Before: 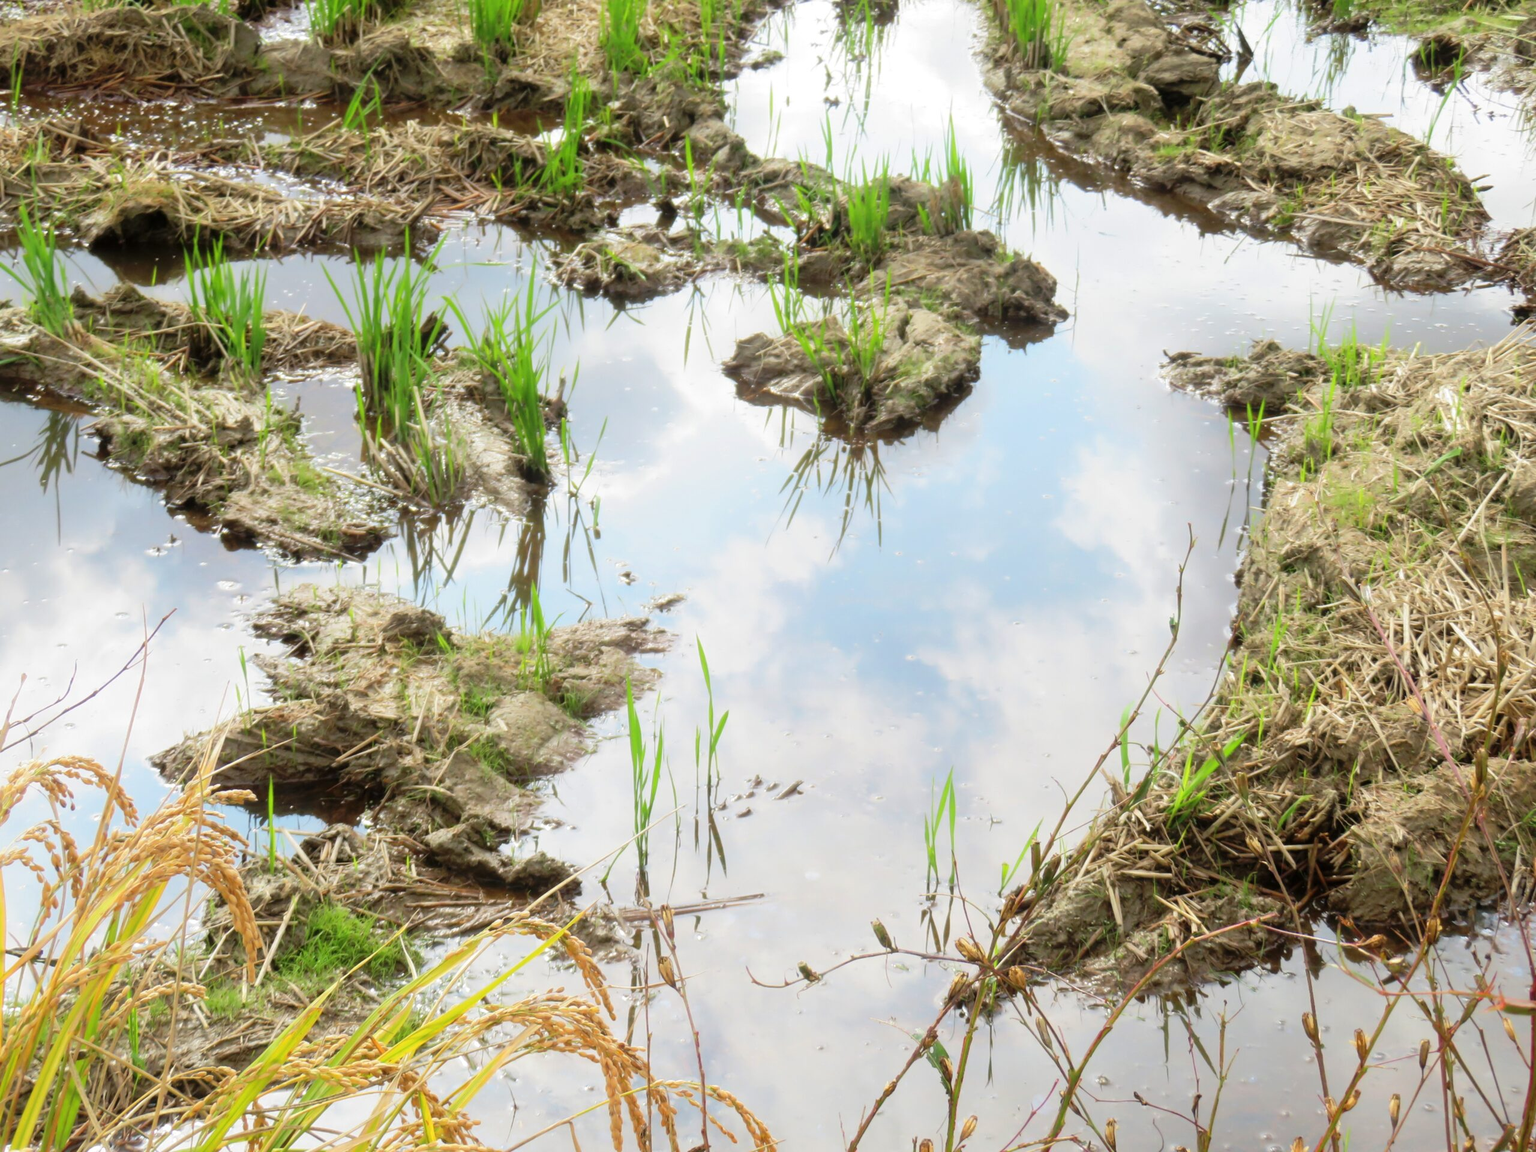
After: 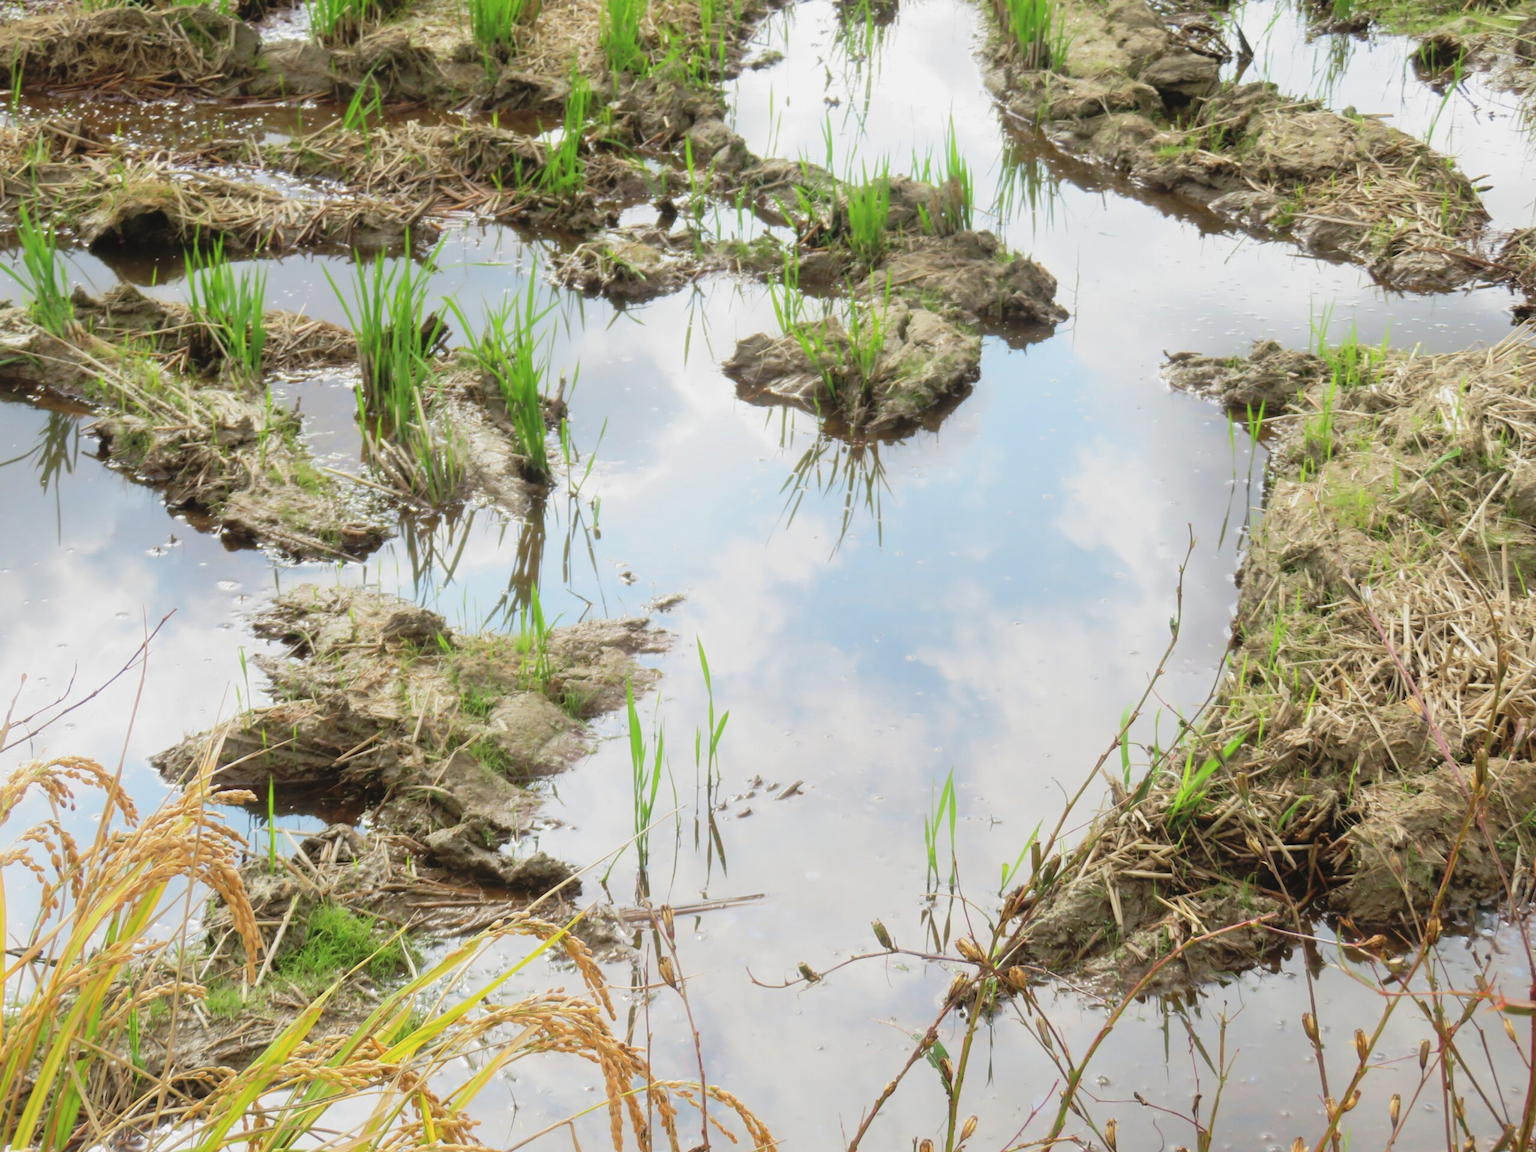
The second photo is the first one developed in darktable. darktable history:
contrast brightness saturation: contrast -0.097, saturation -0.086
